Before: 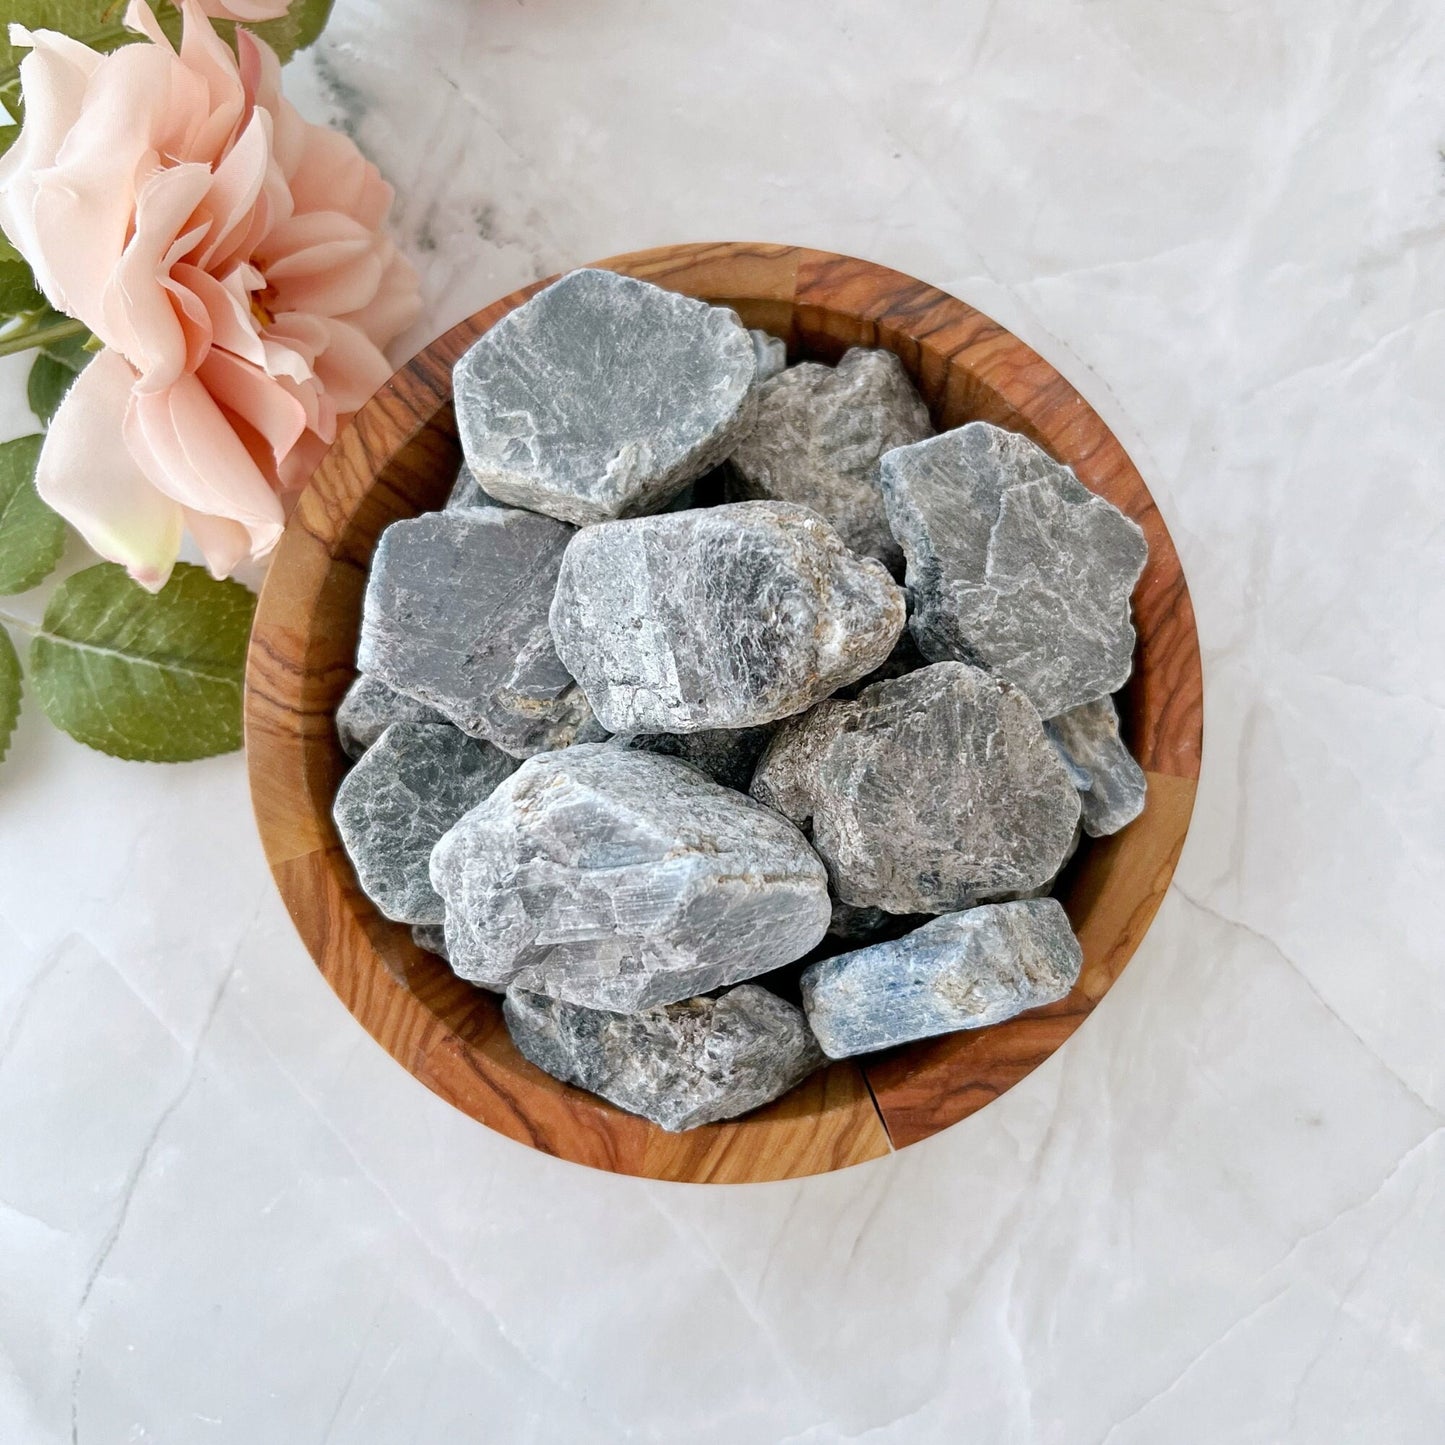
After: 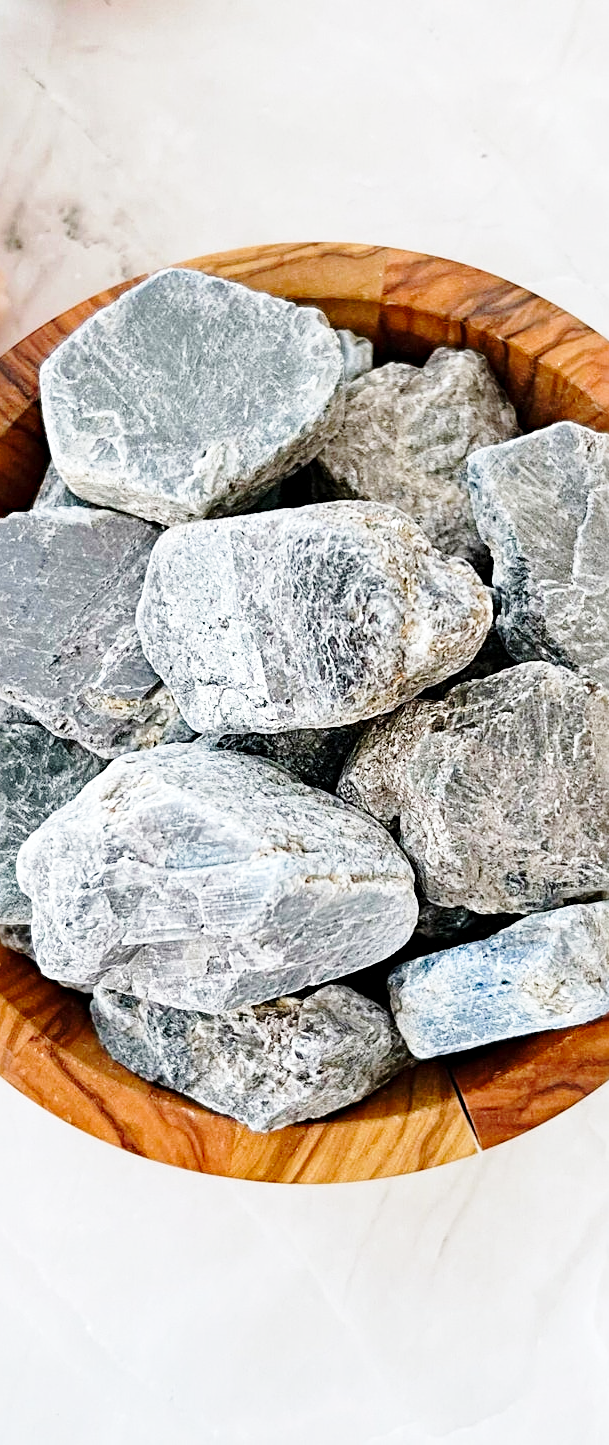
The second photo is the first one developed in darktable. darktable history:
base curve: curves: ch0 [(0, 0) (0.028, 0.03) (0.121, 0.232) (0.46, 0.748) (0.859, 0.968) (1, 1)], preserve colors none
crop: left 28.583%, right 29.231%
sharpen: radius 2.767
haze removal: compatibility mode true, adaptive false
white balance: emerald 1
